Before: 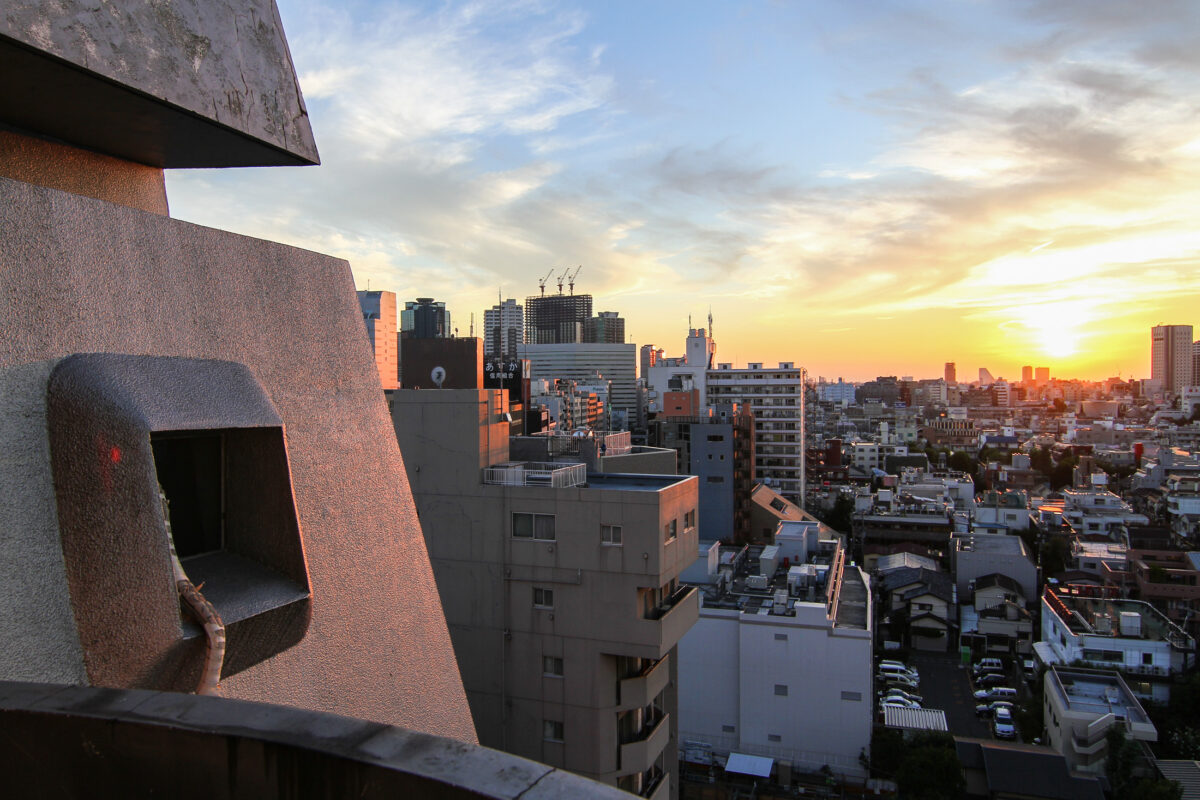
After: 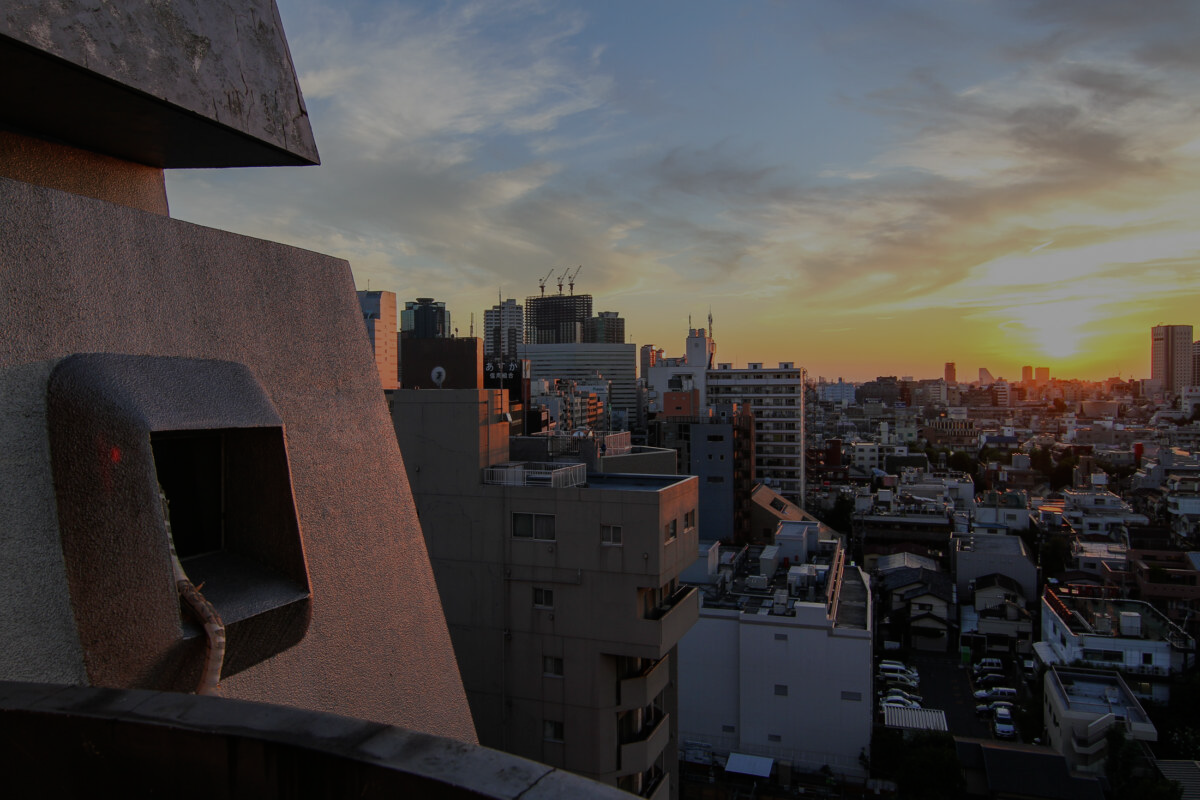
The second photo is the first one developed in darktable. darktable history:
exposure: exposure -1.53 EV, compensate highlight preservation false
